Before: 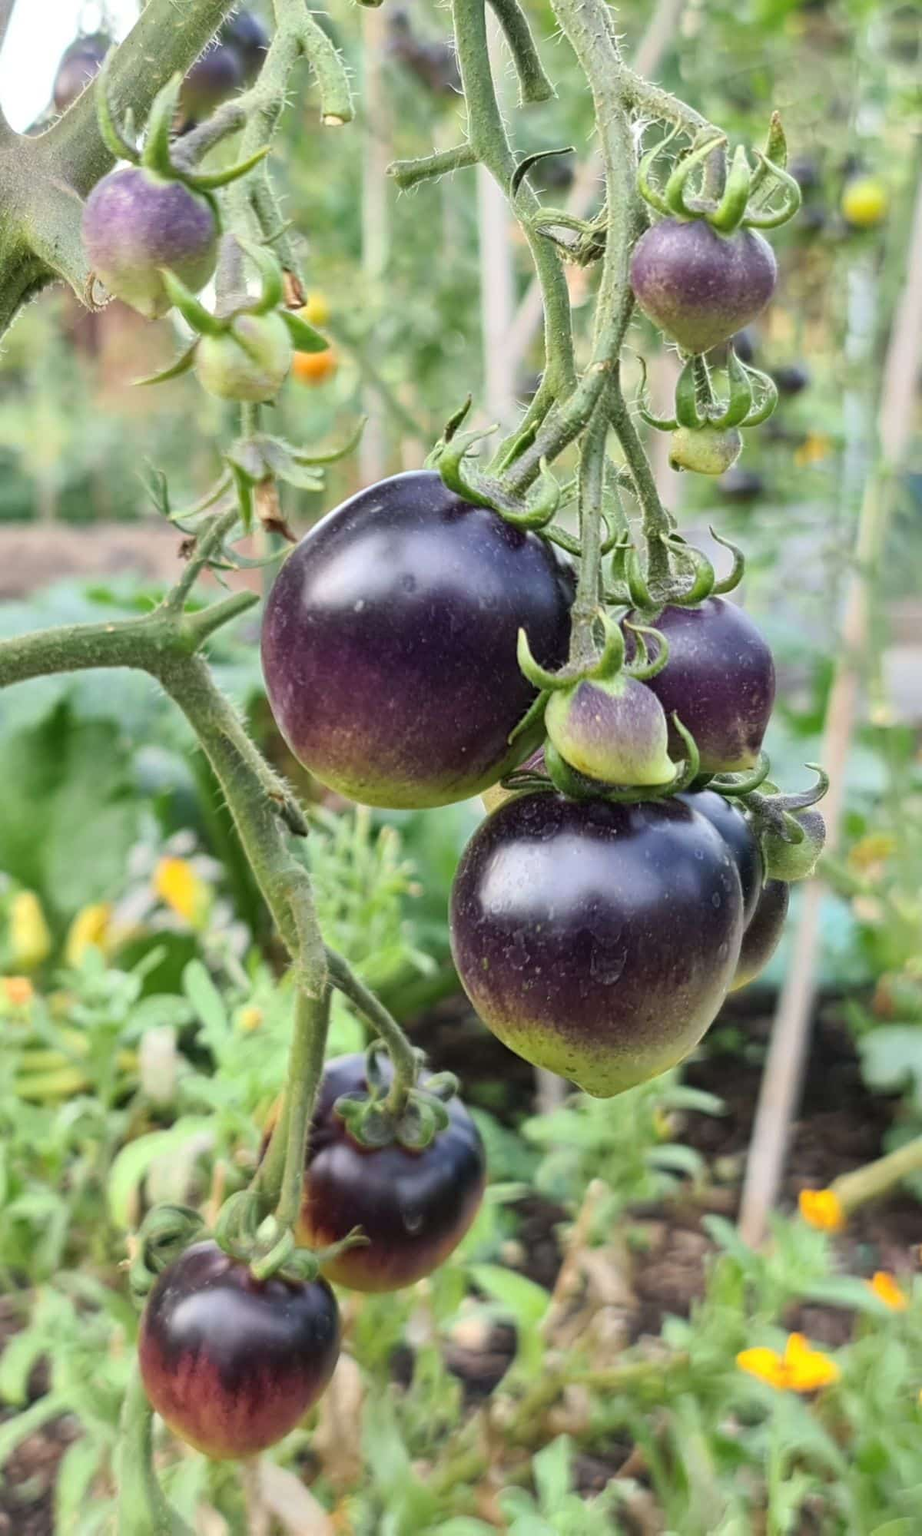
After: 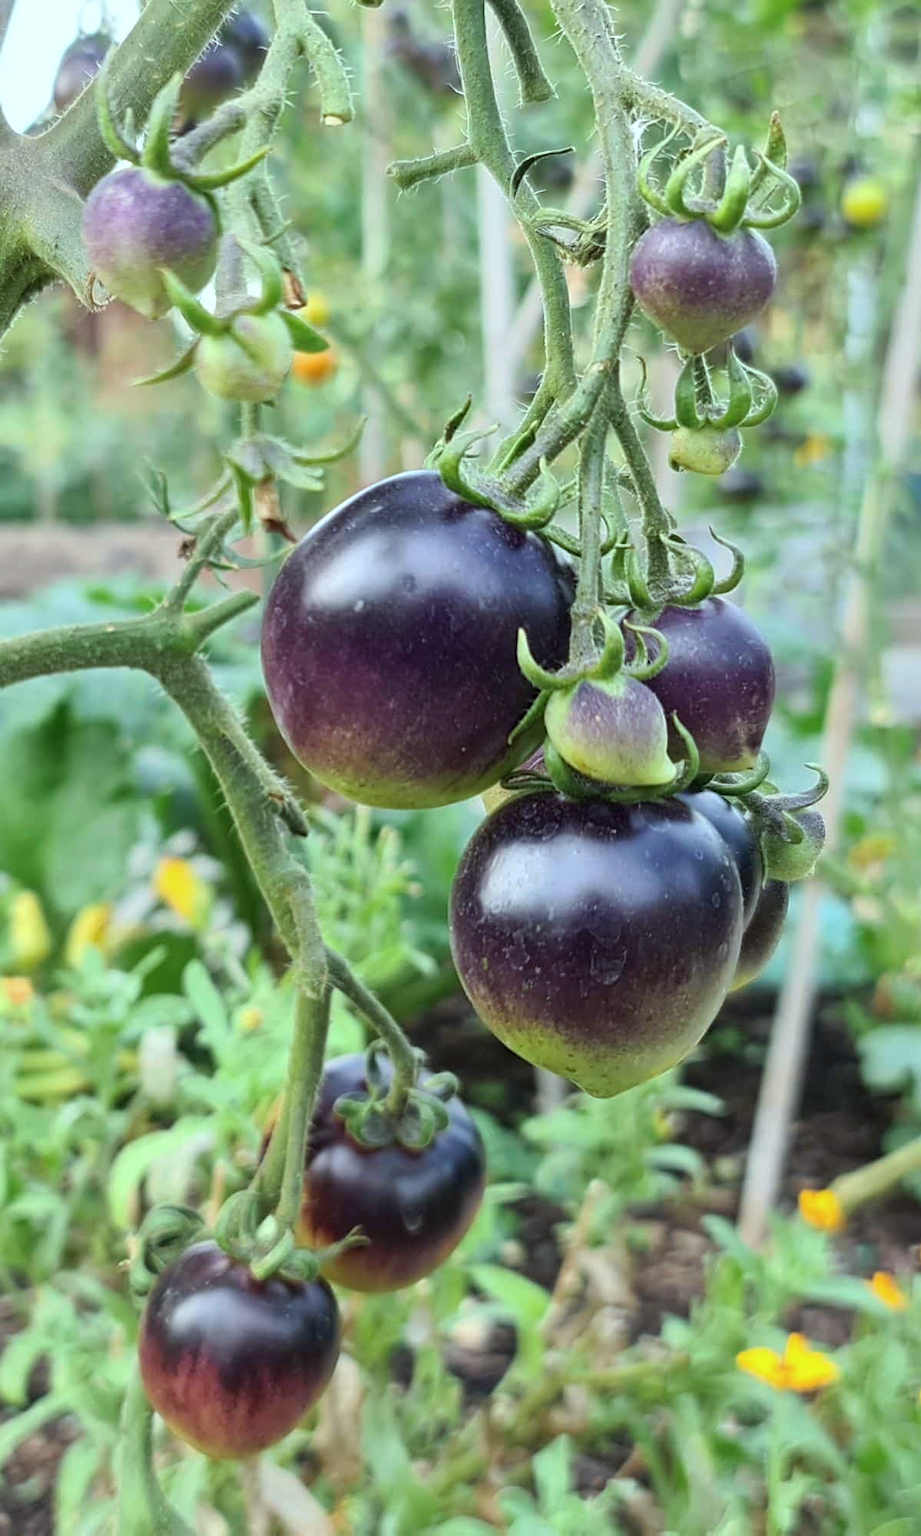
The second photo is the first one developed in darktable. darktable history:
color correction: highlights a* -8, highlights b* 3.1
sharpen: amount 0.2
color calibration: illuminant as shot in camera, x 0.358, y 0.373, temperature 4628.91 K
